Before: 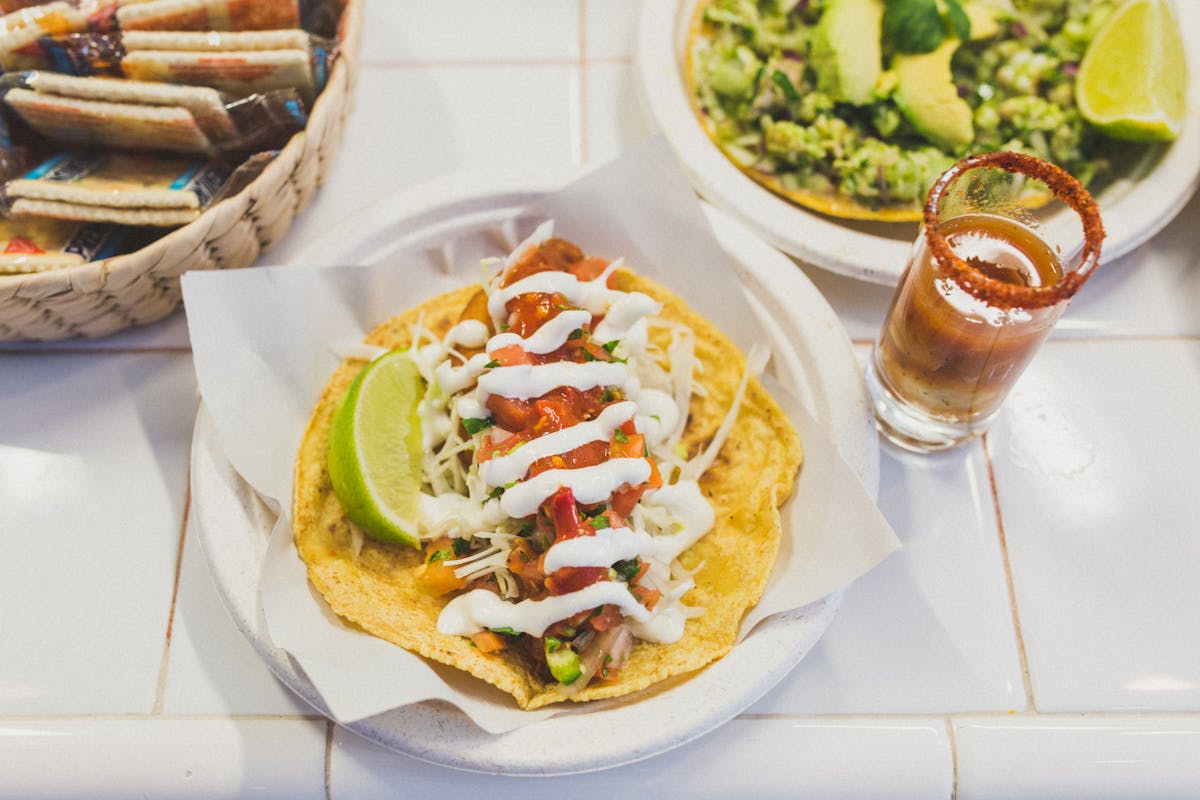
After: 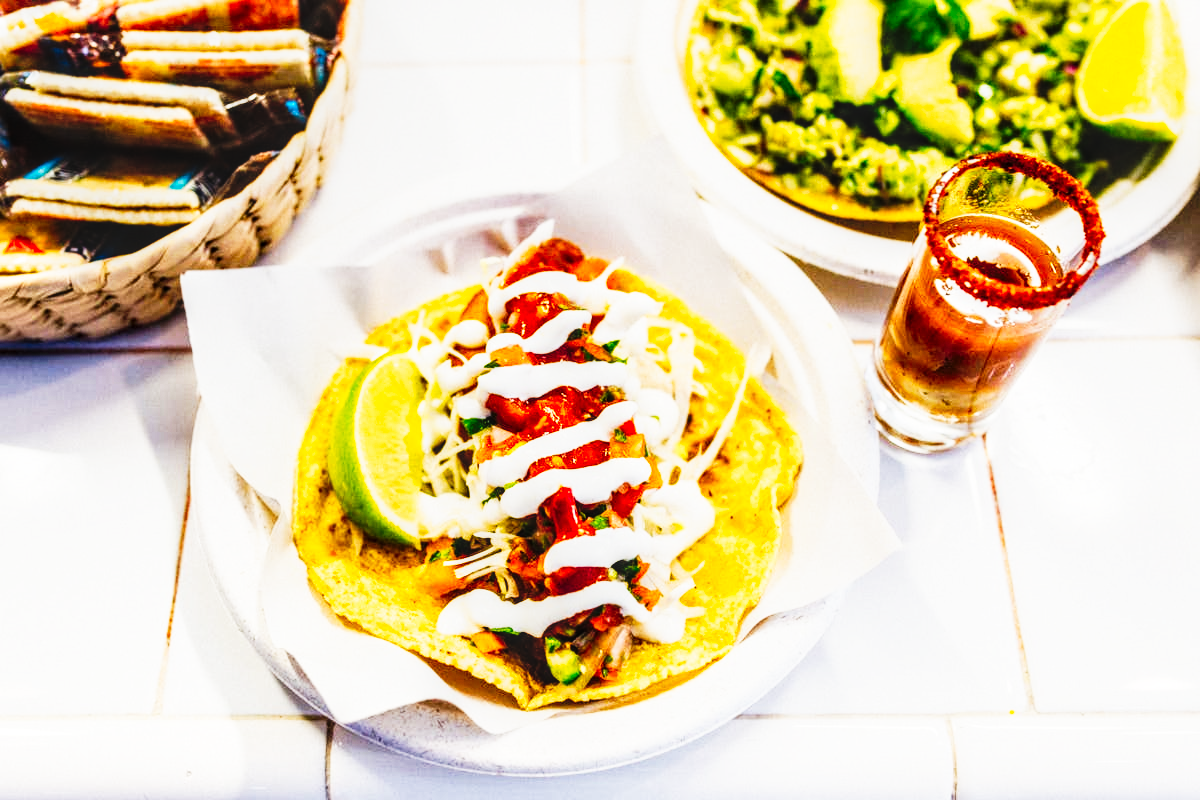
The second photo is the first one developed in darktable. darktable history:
local contrast: detail 130%
tone curve: curves: ch0 [(0, 0) (0.003, 0.01) (0.011, 0.01) (0.025, 0.011) (0.044, 0.014) (0.069, 0.018) (0.1, 0.022) (0.136, 0.026) (0.177, 0.035) (0.224, 0.051) (0.277, 0.085) (0.335, 0.158) (0.399, 0.299) (0.468, 0.457) (0.543, 0.634) (0.623, 0.801) (0.709, 0.904) (0.801, 0.963) (0.898, 0.986) (1, 1)], preserve colors none
